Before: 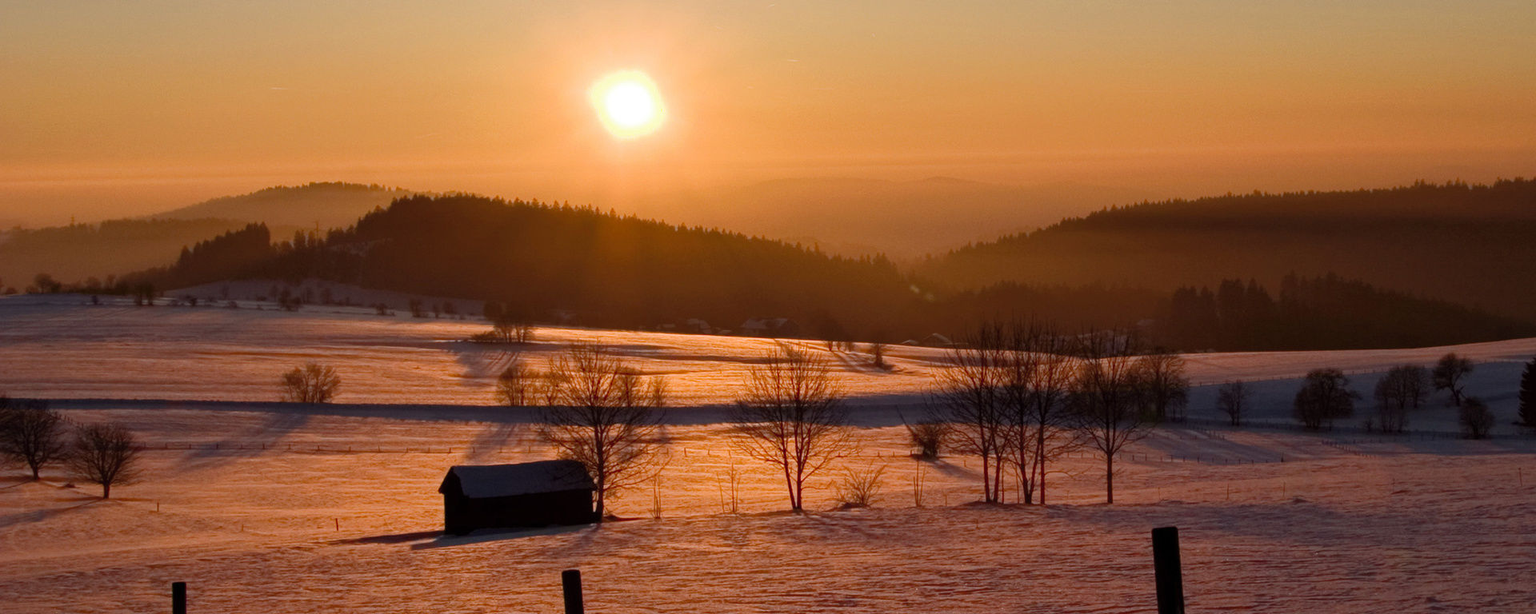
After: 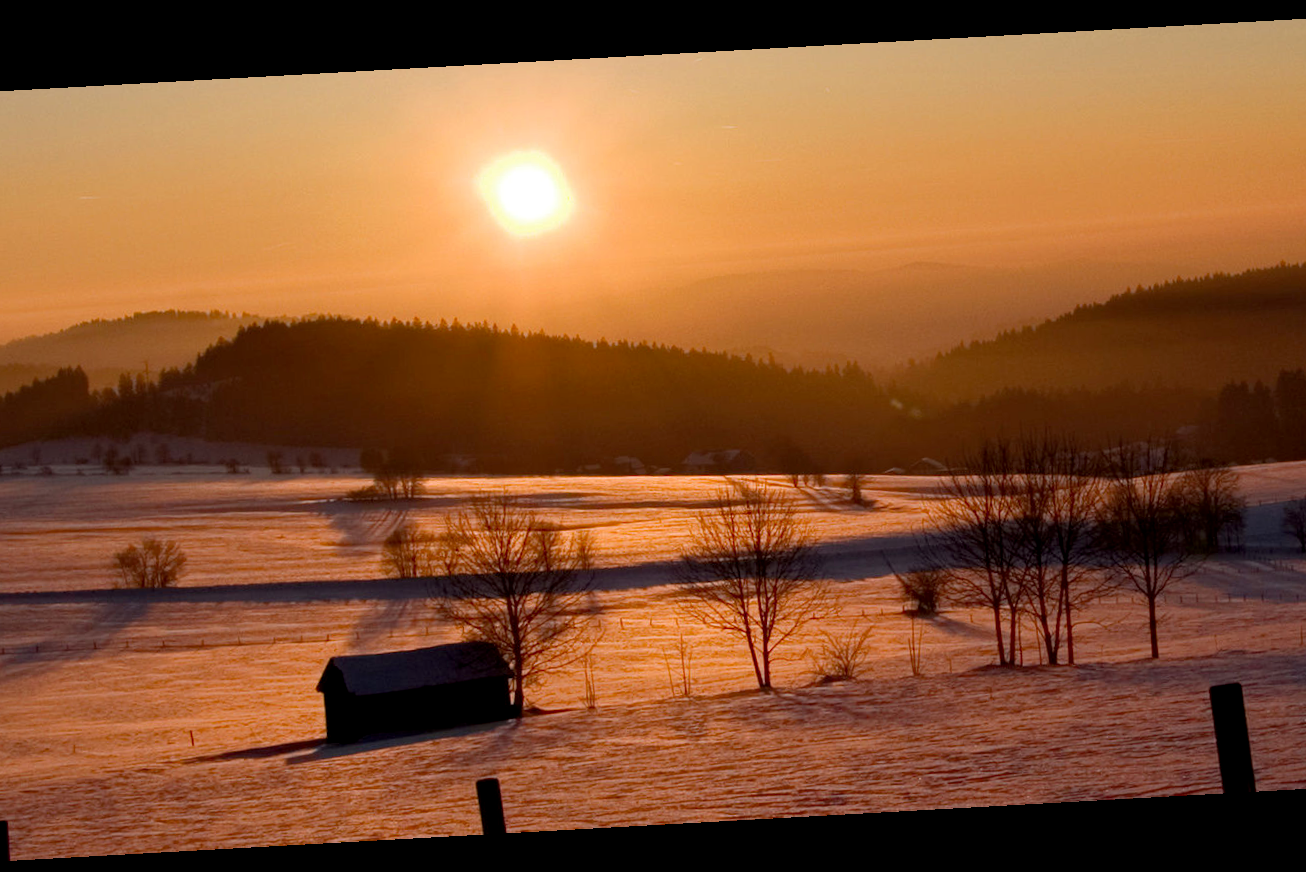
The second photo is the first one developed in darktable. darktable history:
crop and rotate: left 13.537%, right 19.796%
rotate and perspective: rotation -3.18°, automatic cropping off
exposure: black level correction 0.004, exposure 0.014 EV, compensate highlight preservation false
